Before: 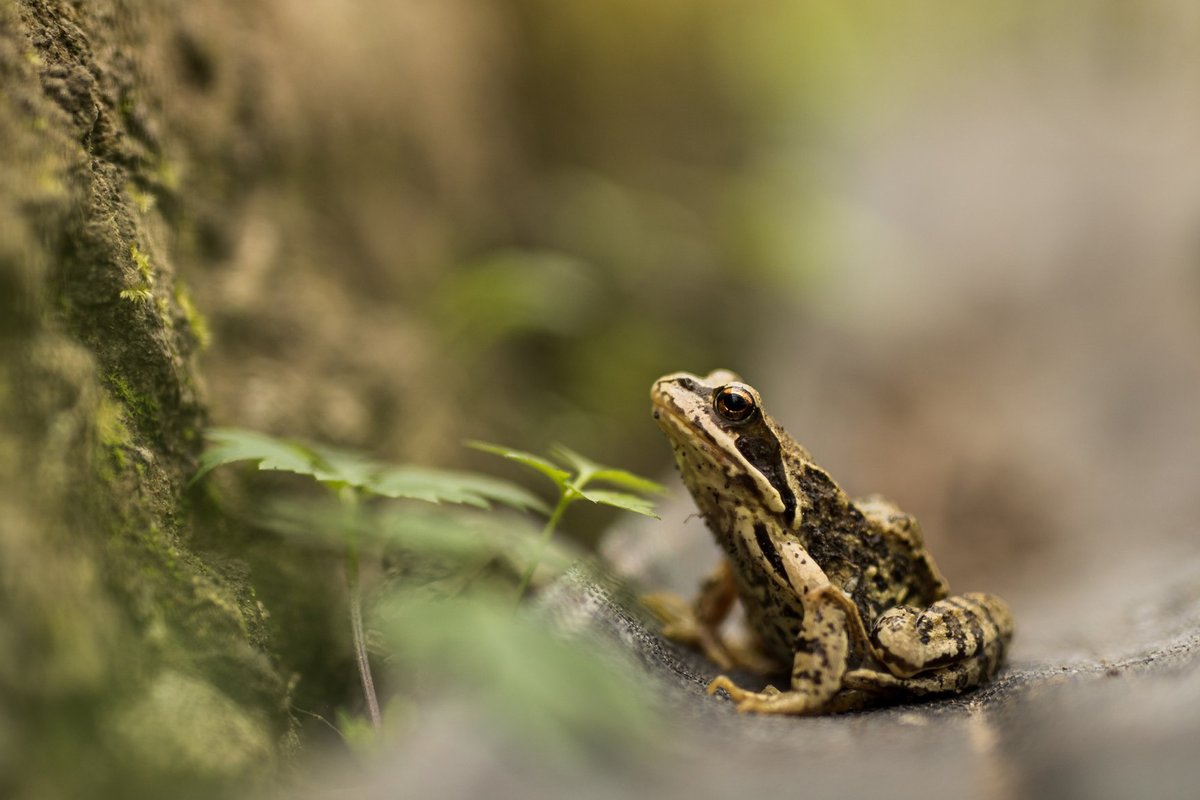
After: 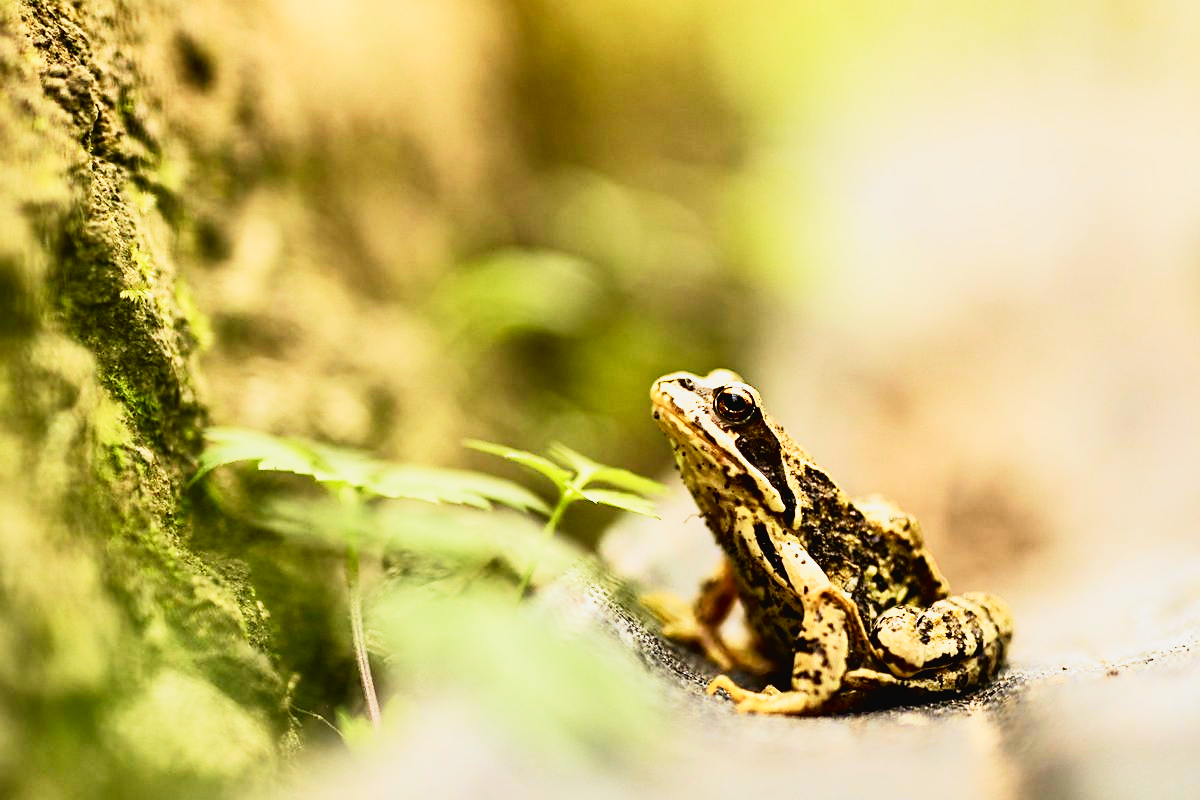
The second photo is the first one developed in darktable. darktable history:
sharpen: radius 1.864, amount 0.398, threshold 1.271
tone curve: curves: ch0 [(0, 0.024) (0.031, 0.027) (0.113, 0.069) (0.198, 0.18) (0.304, 0.303) (0.441, 0.462) (0.557, 0.6) (0.711, 0.79) (0.812, 0.878) (0.927, 0.935) (1, 0.963)]; ch1 [(0, 0) (0.222, 0.2) (0.343, 0.325) (0.45, 0.441) (0.502, 0.501) (0.527, 0.534) (0.55, 0.561) (0.632, 0.656) (0.735, 0.754) (1, 1)]; ch2 [(0, 0) (0.249, 0.222) (0.352, 0.348) (0.424, 0.439) (0.476, 0.482) (0.499, 0.501) (0.517, 0.516) (0.532, 0.544) (0.558, 0.585) (0.596, 0.629) (0.726, 0.745) (0.82, 0.796) (0.998, 0.928)], color space Lab, independent channels, preserve colors none
base curve: curves: ch0 [(0, 0) (0.007, 0.004) (0.027, 0.03) (0.046, 0.07) (0.207, 0.54) (0.442, 0.872) (0.673, 0.972) (1, 1)], preserve colors none
